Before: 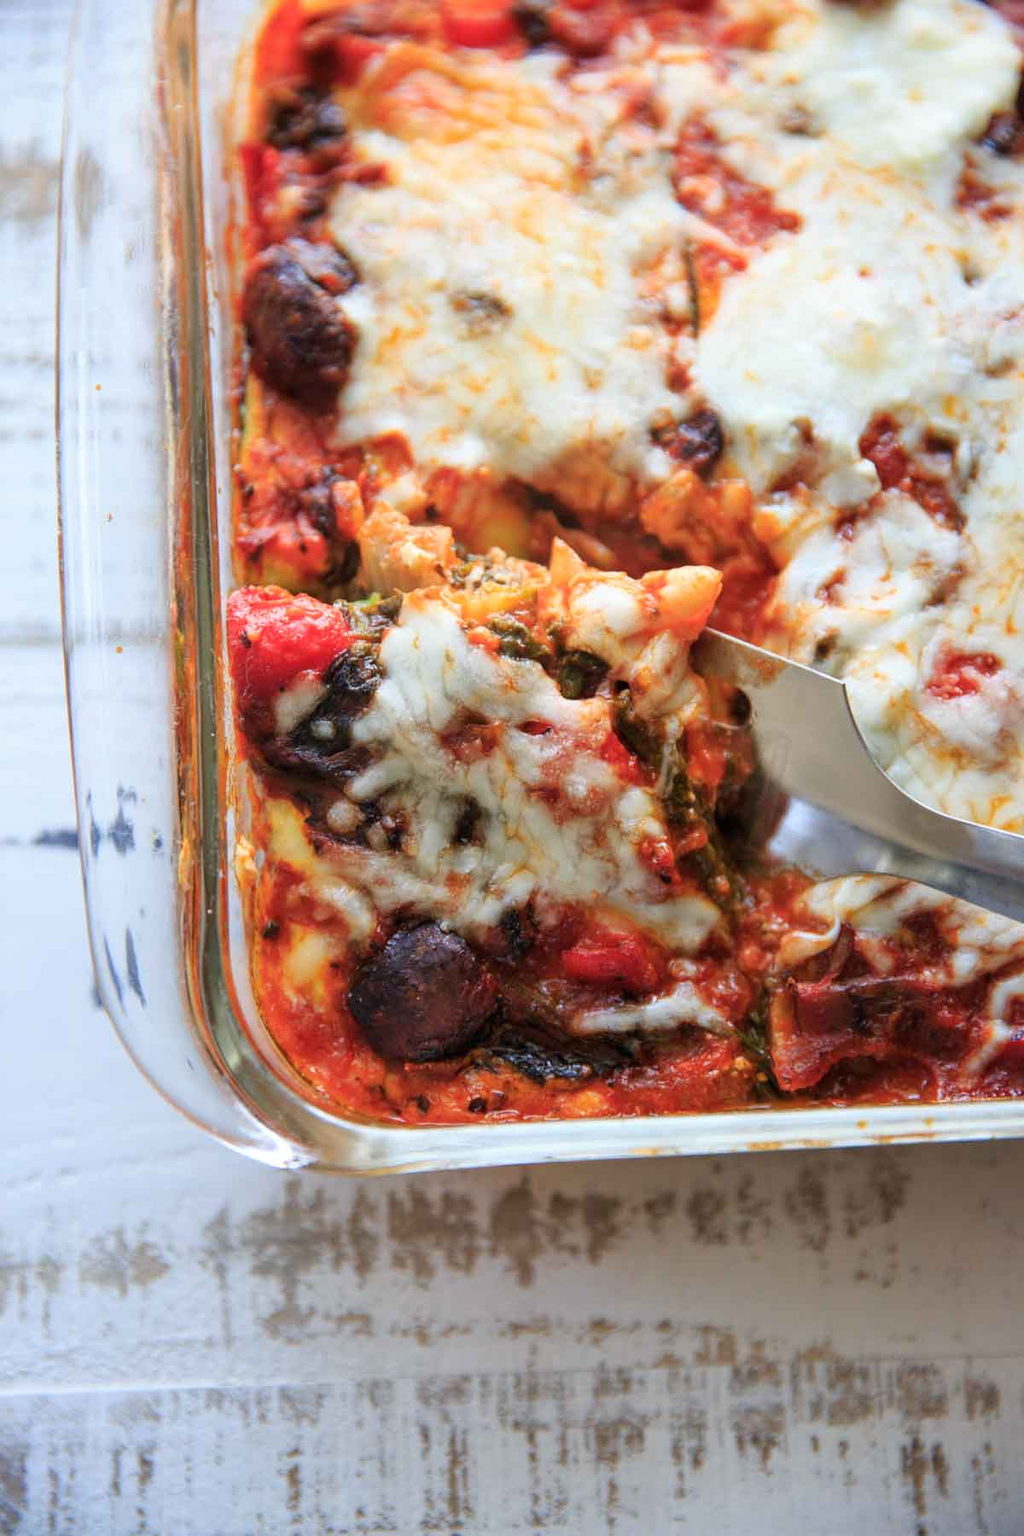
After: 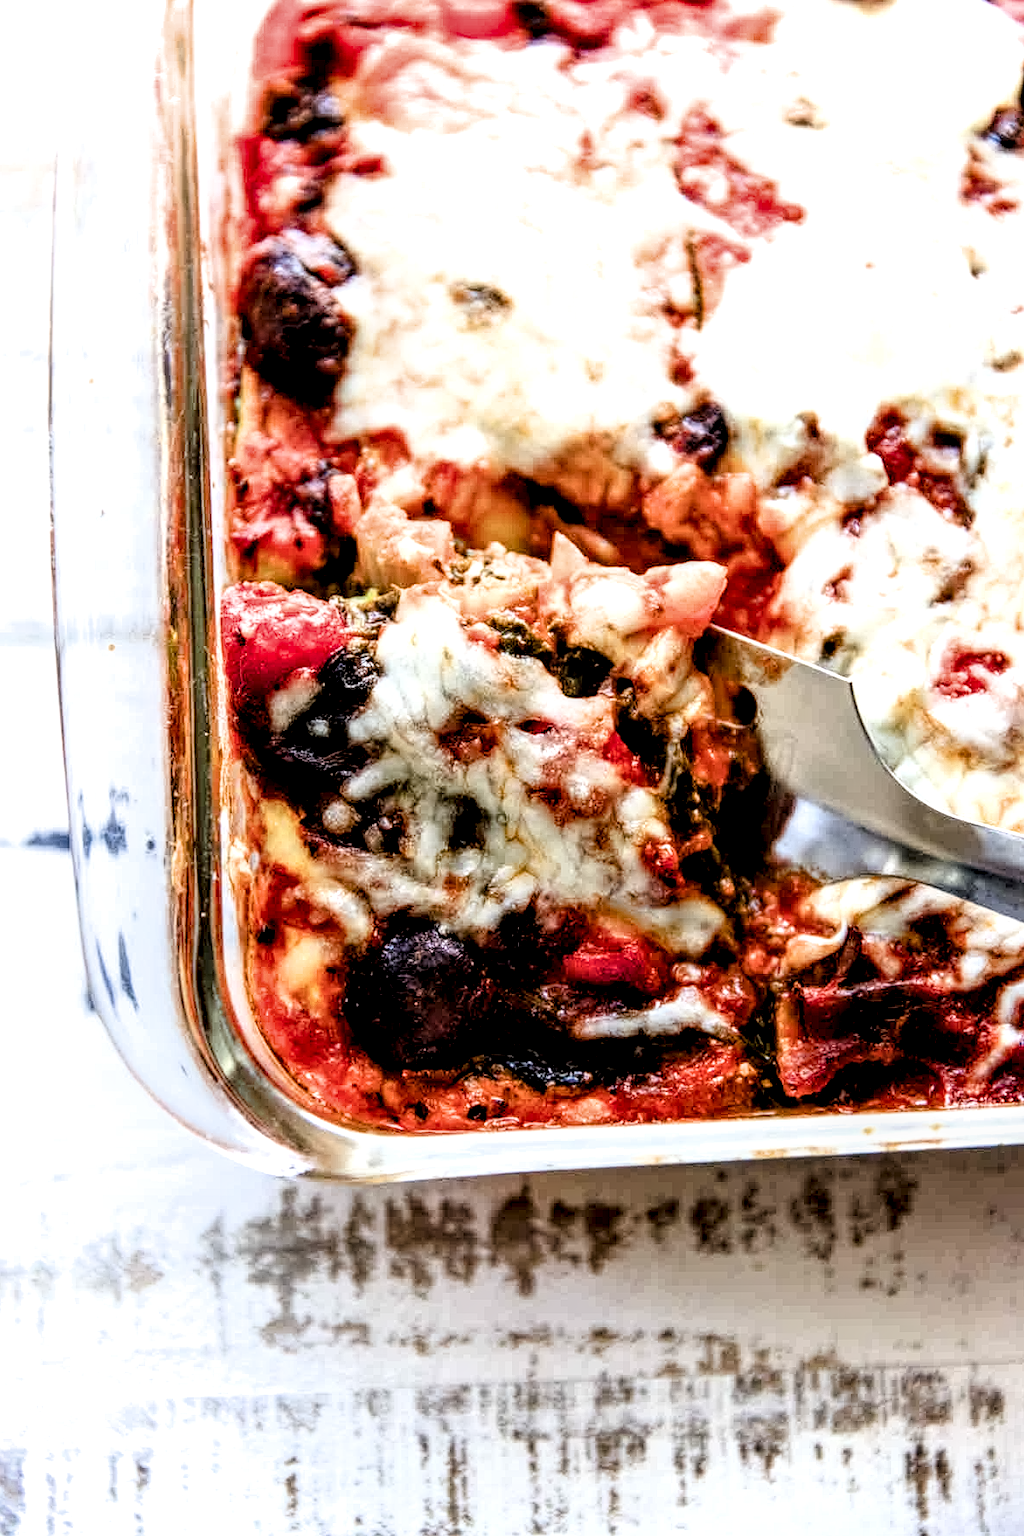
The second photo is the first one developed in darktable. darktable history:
chromatic aberrations: on, module defaults
color balance rgb "basic colorfulness: vibrant colors": perceptual saturation grading › global saturation 20%, perceptual saturation grading › highlights -25%, perceptual saturation grading › shadows 50%
denoise (profiled): preserve shadows 1.27, scattering 0.025, a [-1, 0, 0], compensate highlight preservation false
diffuse or sharpen: iterations 3, radius span 3, edge sensitivity 2.94, 1st order anisotropy 100%, 2nd order anisotropy 100%, 3rd order anisotropy 100%, 4th order anisotropy 100%, 1st order speed 0.65%, 2nd order speed -3.92%, 3rd order speed -25%, 4th order speed -5.39%
haze removal: compatibility mode true, adaptive false
highlight reconstruction: method segmentation based, iterations 1, diameter of reconstruction 64 px
hot pixels: on, module defaults
lens correction: correction method embedded metadata, scale 1, crop 1, focal 55, aperture 6.3, distance 10.01, camera "ILCE-7C", lens "FE 55mm F1.8 ZA"
filmic rgb: black relative exposure -3.75 EV, white relative exposure 2.4 EV, dynamic range scaling -50%, hardness 3.42, latitude 30%, contrast 1.8
local contrast: detail 160%
